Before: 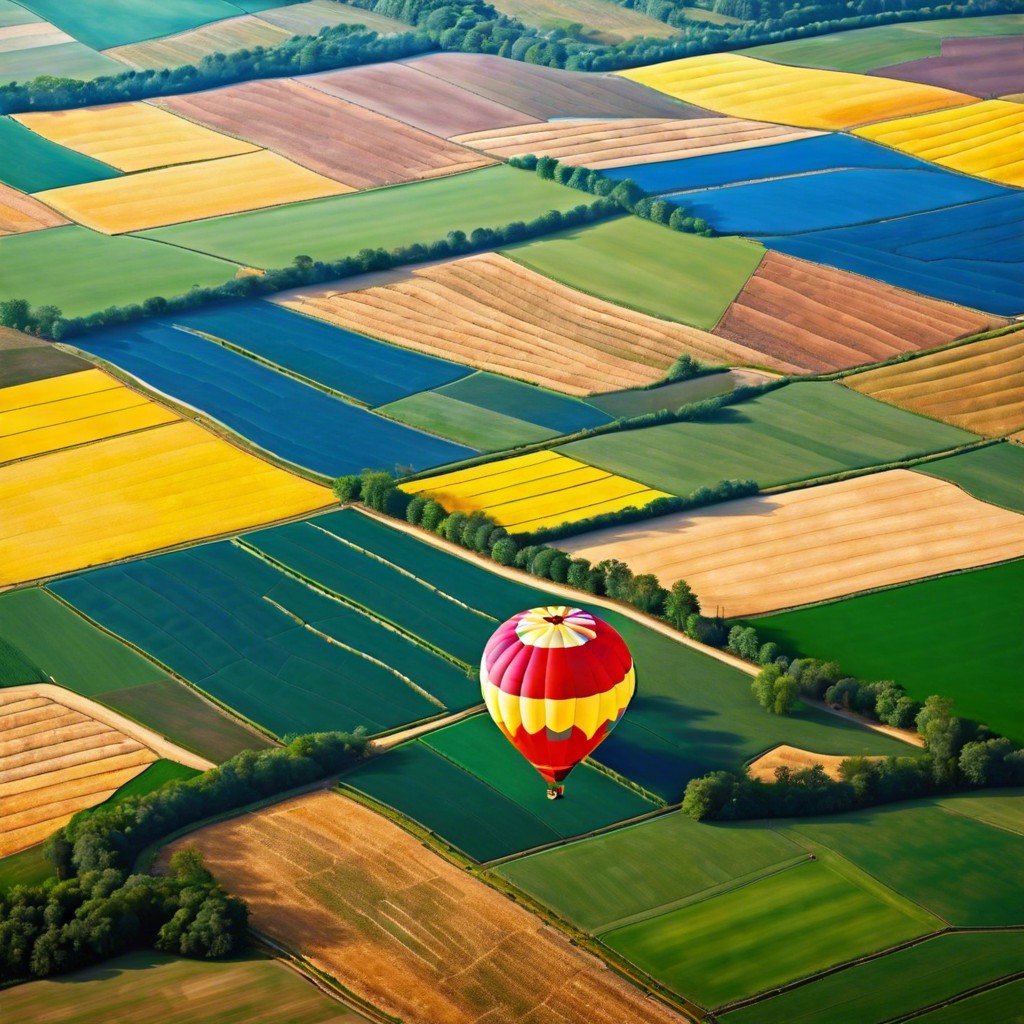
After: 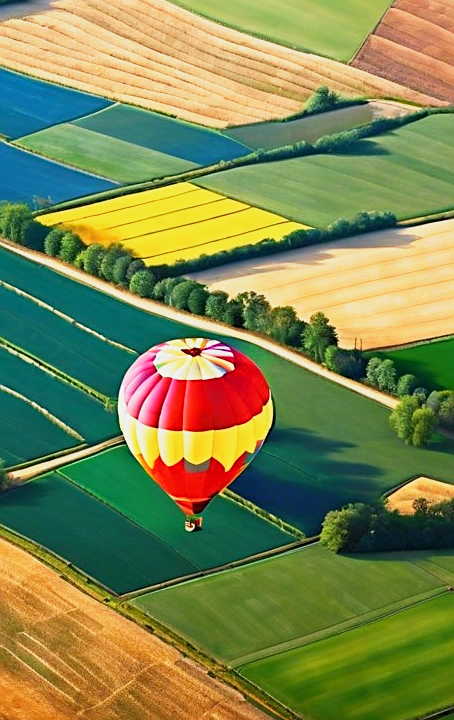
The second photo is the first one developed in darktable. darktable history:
crop: left 35.432%, top 26.233%, right 20.145%, bottom 3.432%
sharpen: on, module defaults
tone equalizer: on, module defaults
base curve: curves: ch0 [(0, 0) (0.088, 0.125) (0.176, 0.251) (0.354, 0.501) (0.613, 0.749) (1, 0.877)], preserve colors none
